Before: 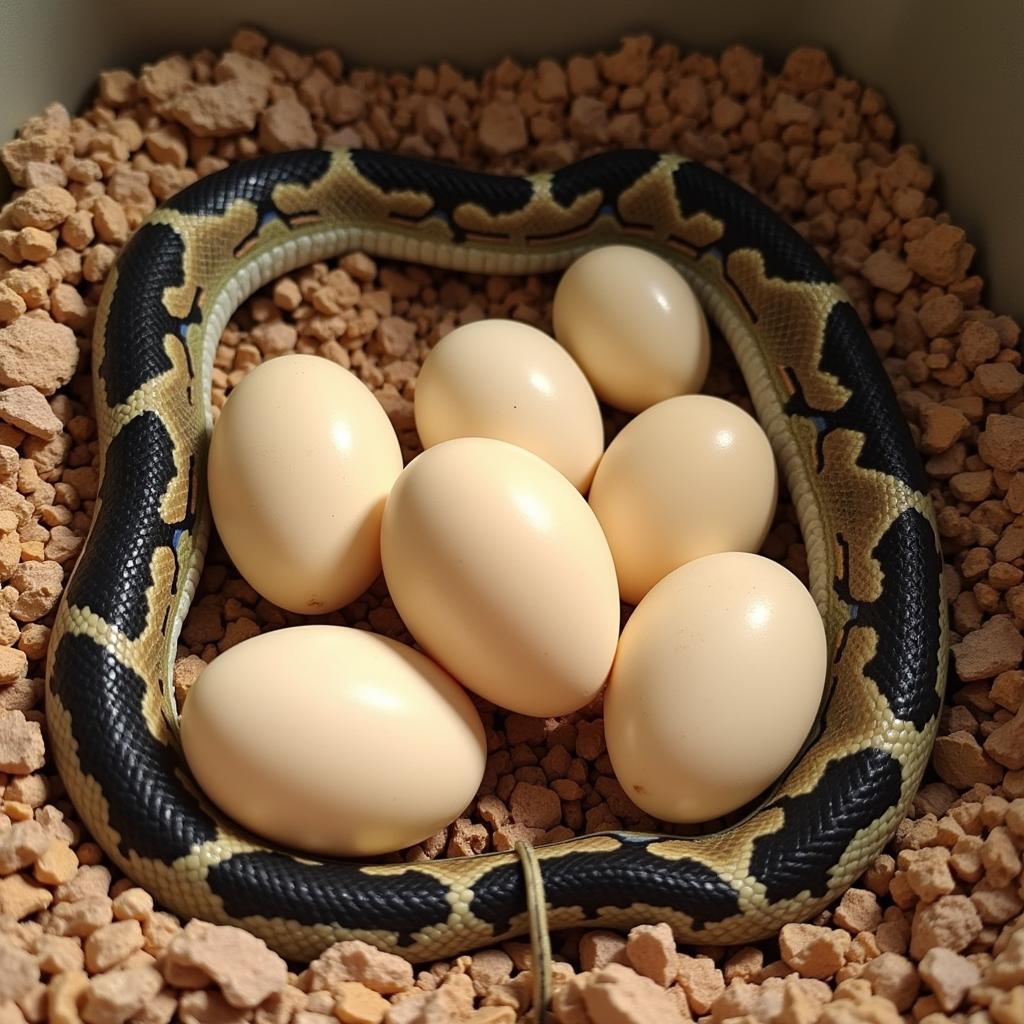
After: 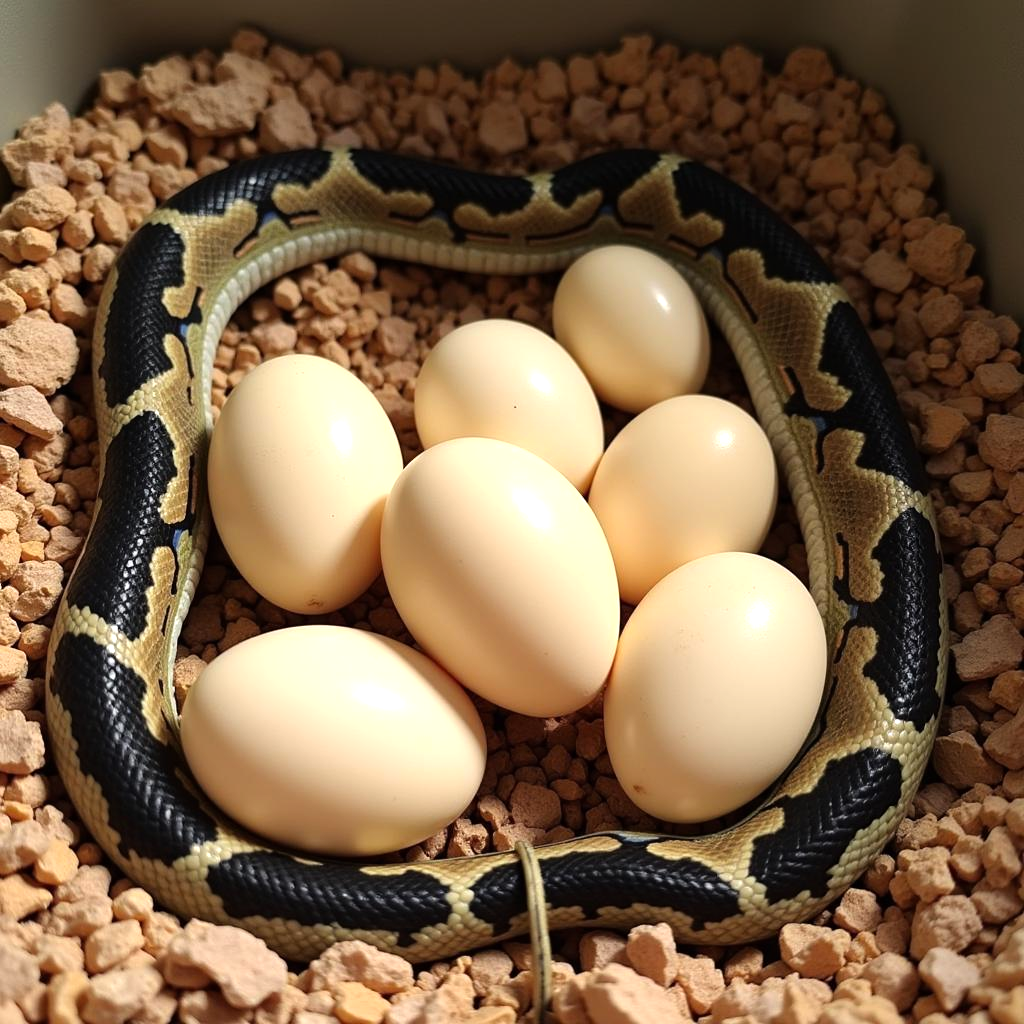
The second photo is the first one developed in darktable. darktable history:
tone equalizer: -8 EV -0.439 EV, -7 EV -0.396 EV, -6 EV -0.373 EV, -5 EV -0.244 EV, -3 EV 0.223 EV, -2 EV 0.342 EV, -1 EV 0.405 EV, +0 EV 0.439 EV, luminance estimator HSV value / RGB max
